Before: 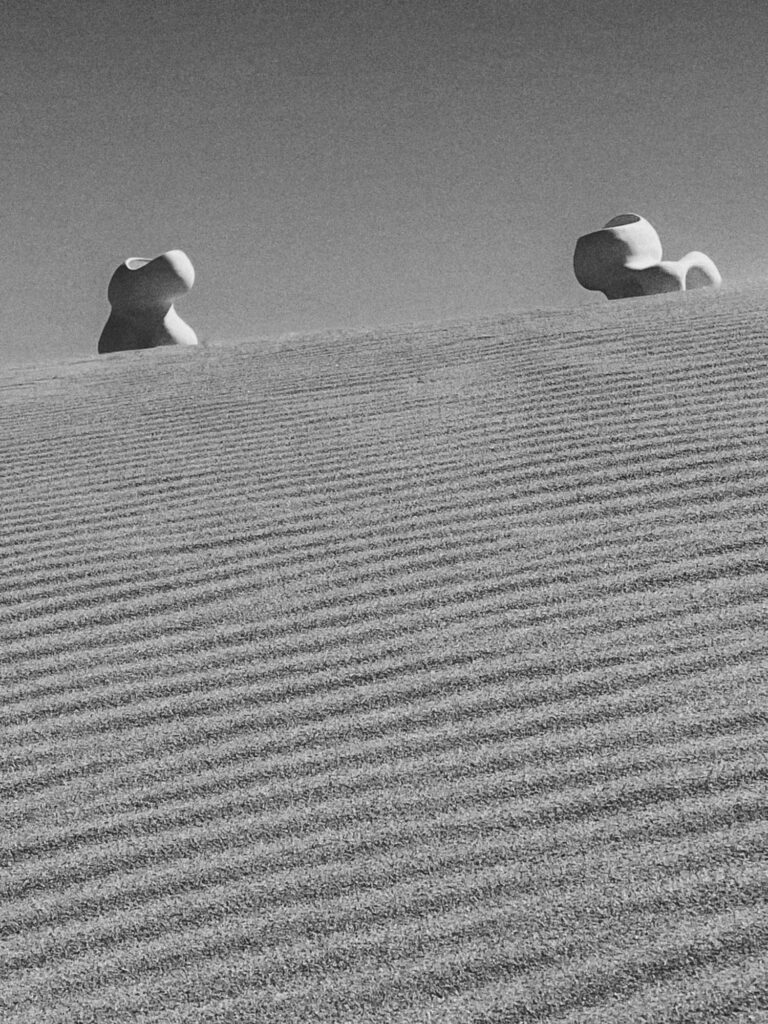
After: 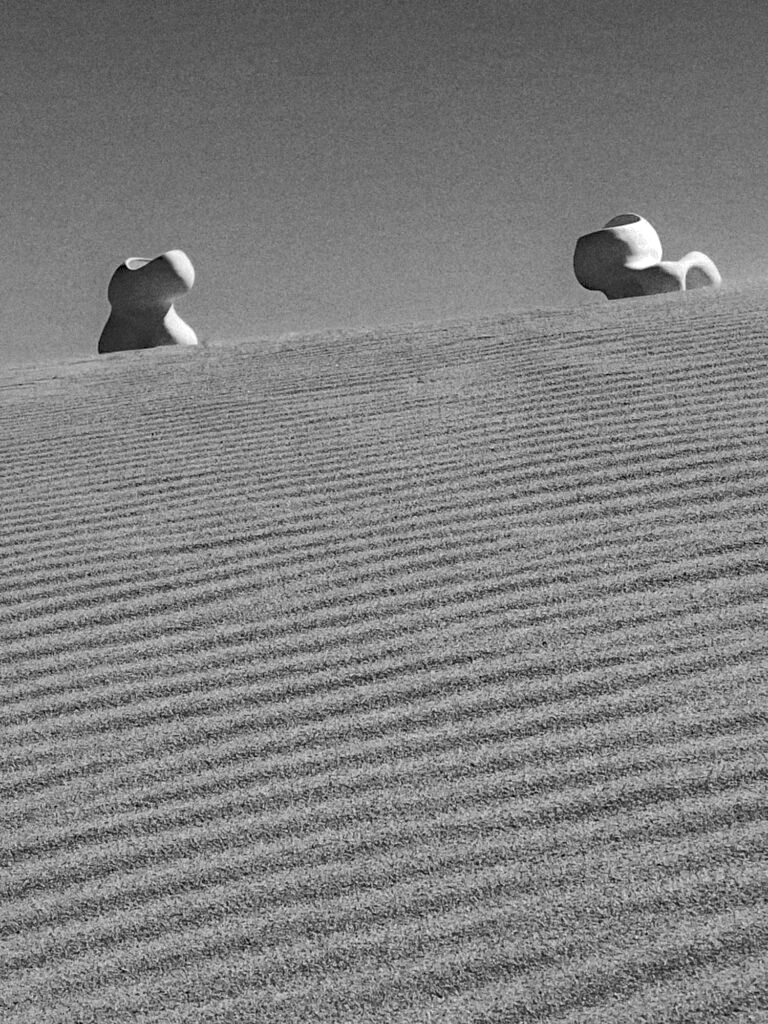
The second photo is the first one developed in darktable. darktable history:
shadows and highlights: on, module defaults
haze removal: strength 0.29, distance 0.25, compatibility mode true, adaptive false
